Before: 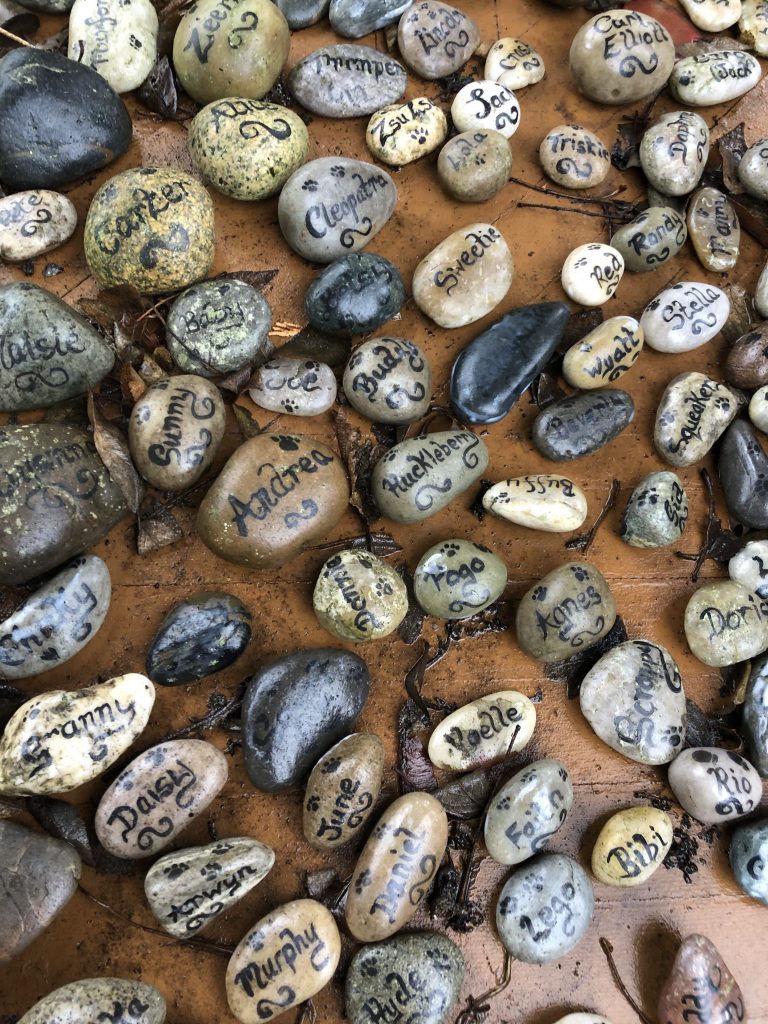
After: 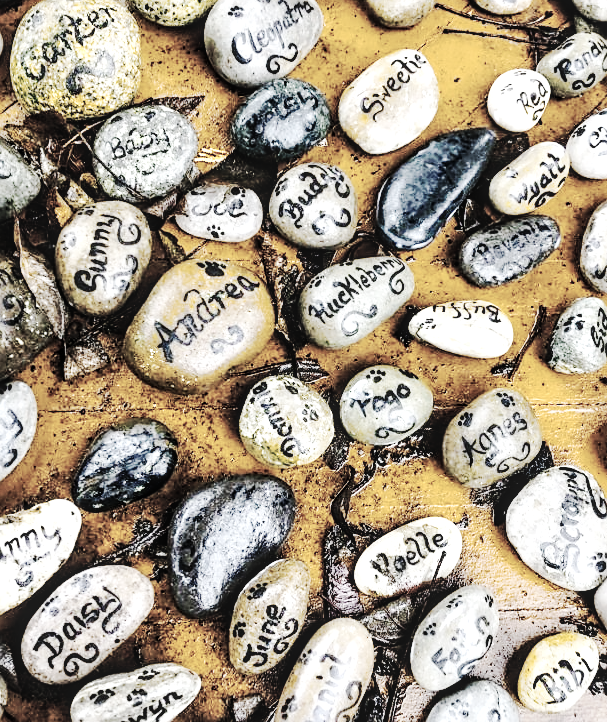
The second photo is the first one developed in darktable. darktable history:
sharpen: on, module defaults
crop: left 9.687%, top 17.024%, right 11.262%, bottom 12.384%
color balance rgb: linear chroma grading › global chroma 14.824%, perceptual saturation grading › global saturation 59.345%, perceptual saturation grading › highlights 19.334%, perceptual saturation grading › shadows -49.976%, perceptual brilliance grading › global brilliance 3.12%
tone curve: curves: ch0 [(0, 0) (0.086, 0.006) (0.148, 0.021) (0.245, 0.105) (0.374, 0.401) (0.444, 0.631) (0.778, 0.915) (1, 1)], preserve colors none
color correction: highlights b* 0.051, saturation 0.329
local contrast: on, module defaults
exposure: exposure 0.736 EV, compensate exposure bias true, compensate highlight preservation false
